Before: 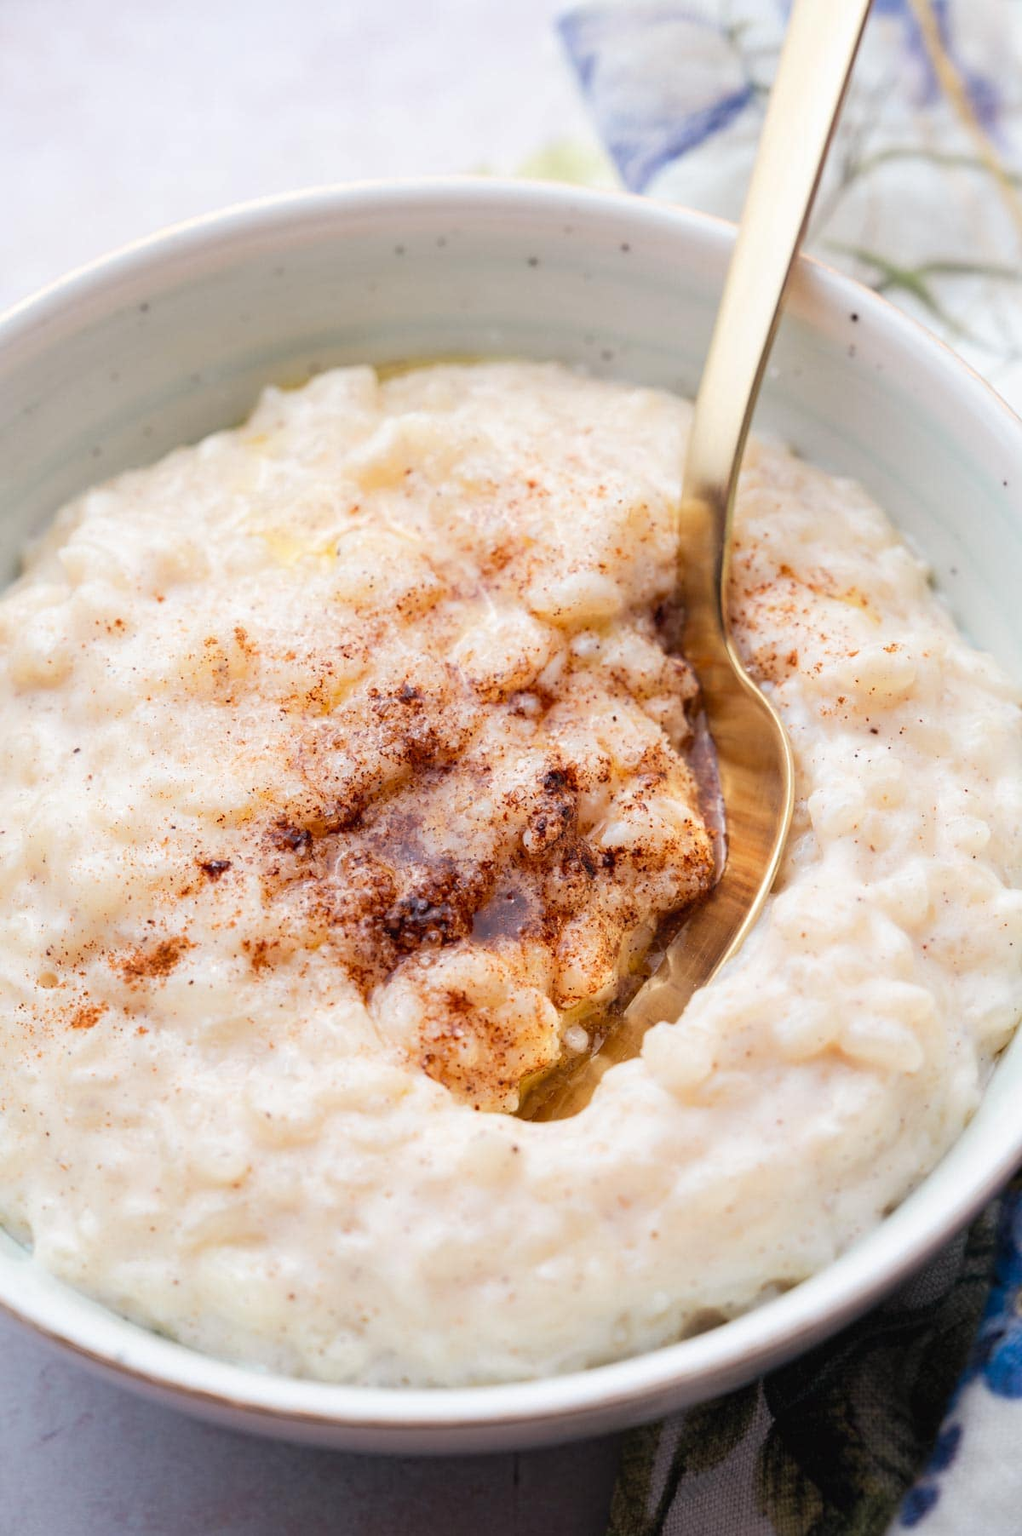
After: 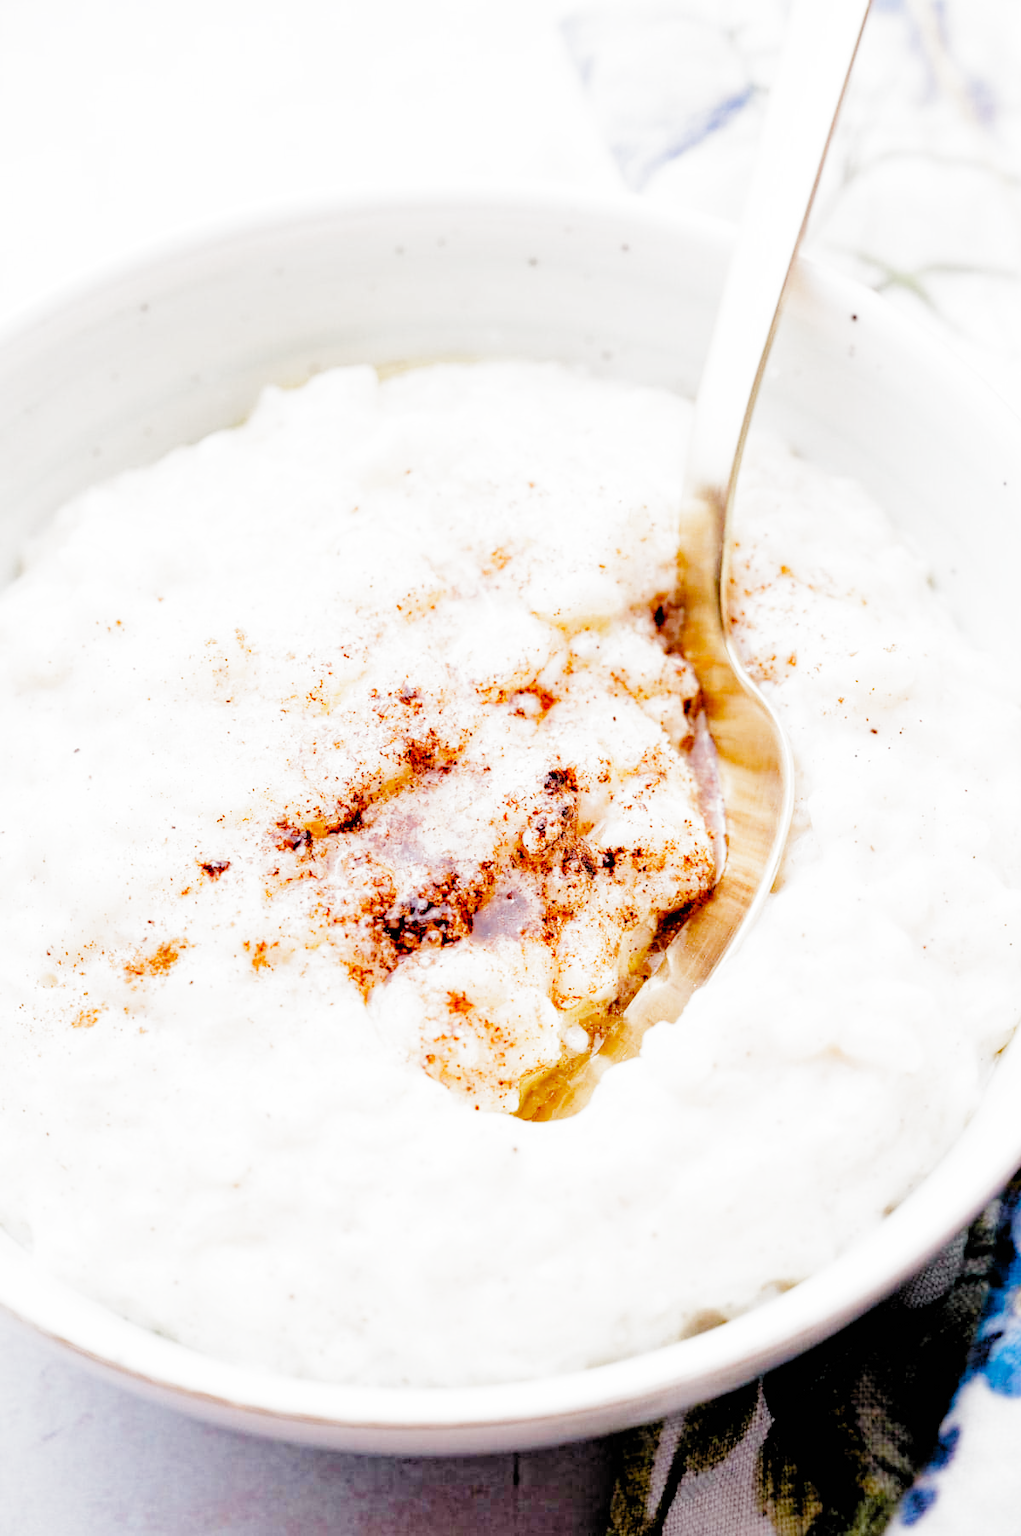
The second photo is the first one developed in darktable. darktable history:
exposure: black level correction 0.001, exposure 2 EV, compensate highlight preservation false
filmic rgb: black relative exposure -2.85 EV, white relative exposure 4.56 EV, hardness 1.77, contrast 1.25, preserve chrominance no, color science v5 (2021)
